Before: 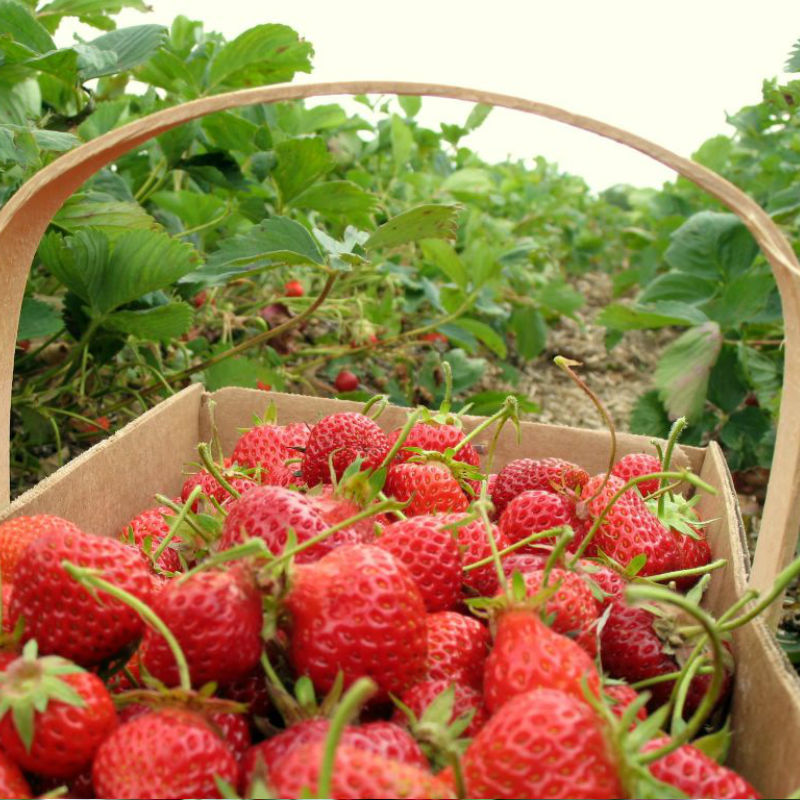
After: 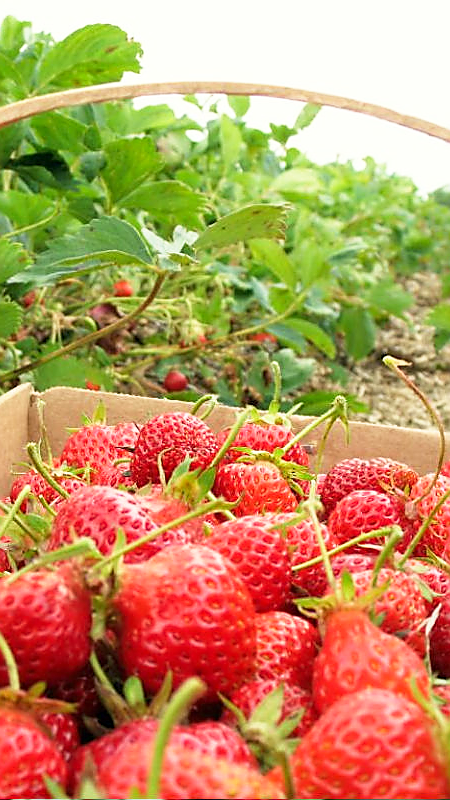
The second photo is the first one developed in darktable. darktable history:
sharpen: radius 1.4, amount 1.25, threshold 0.7
crop: left 21.496%, right 22.254%
base curve: curves: ch0 [(0, 0) (0.579, 0.807) (1, 1)], preserve colors none
